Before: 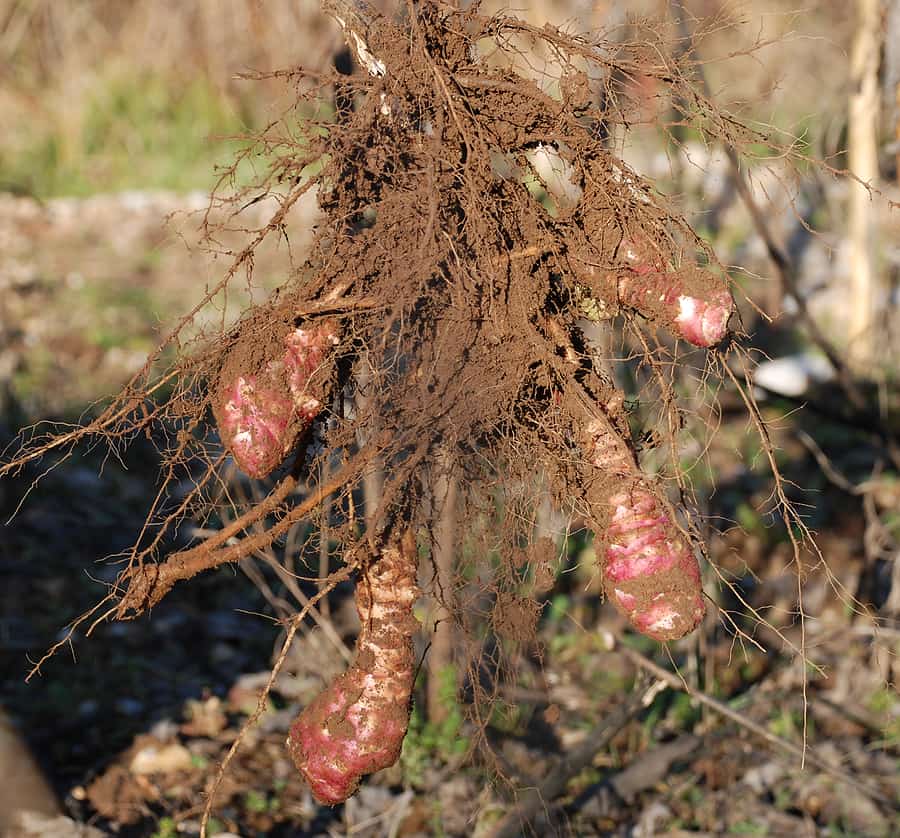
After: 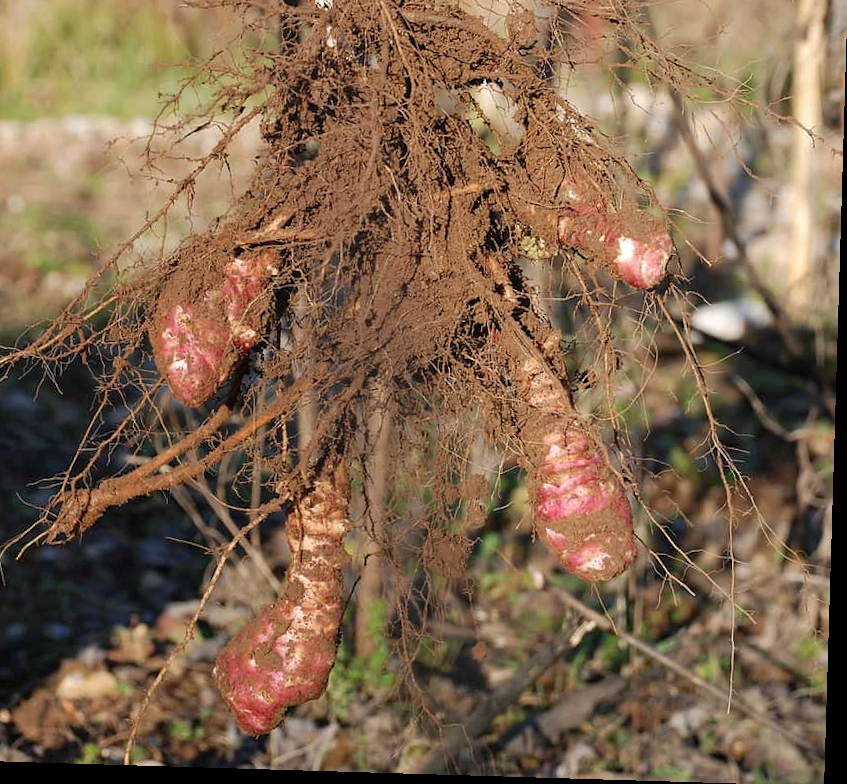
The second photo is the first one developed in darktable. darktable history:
crop and rotate: left 8.262%, top 9.226%
shadows and highlights: shadows 25, highlights -25
rotate and perspective: rotation 1.72°, automatic cropping off
